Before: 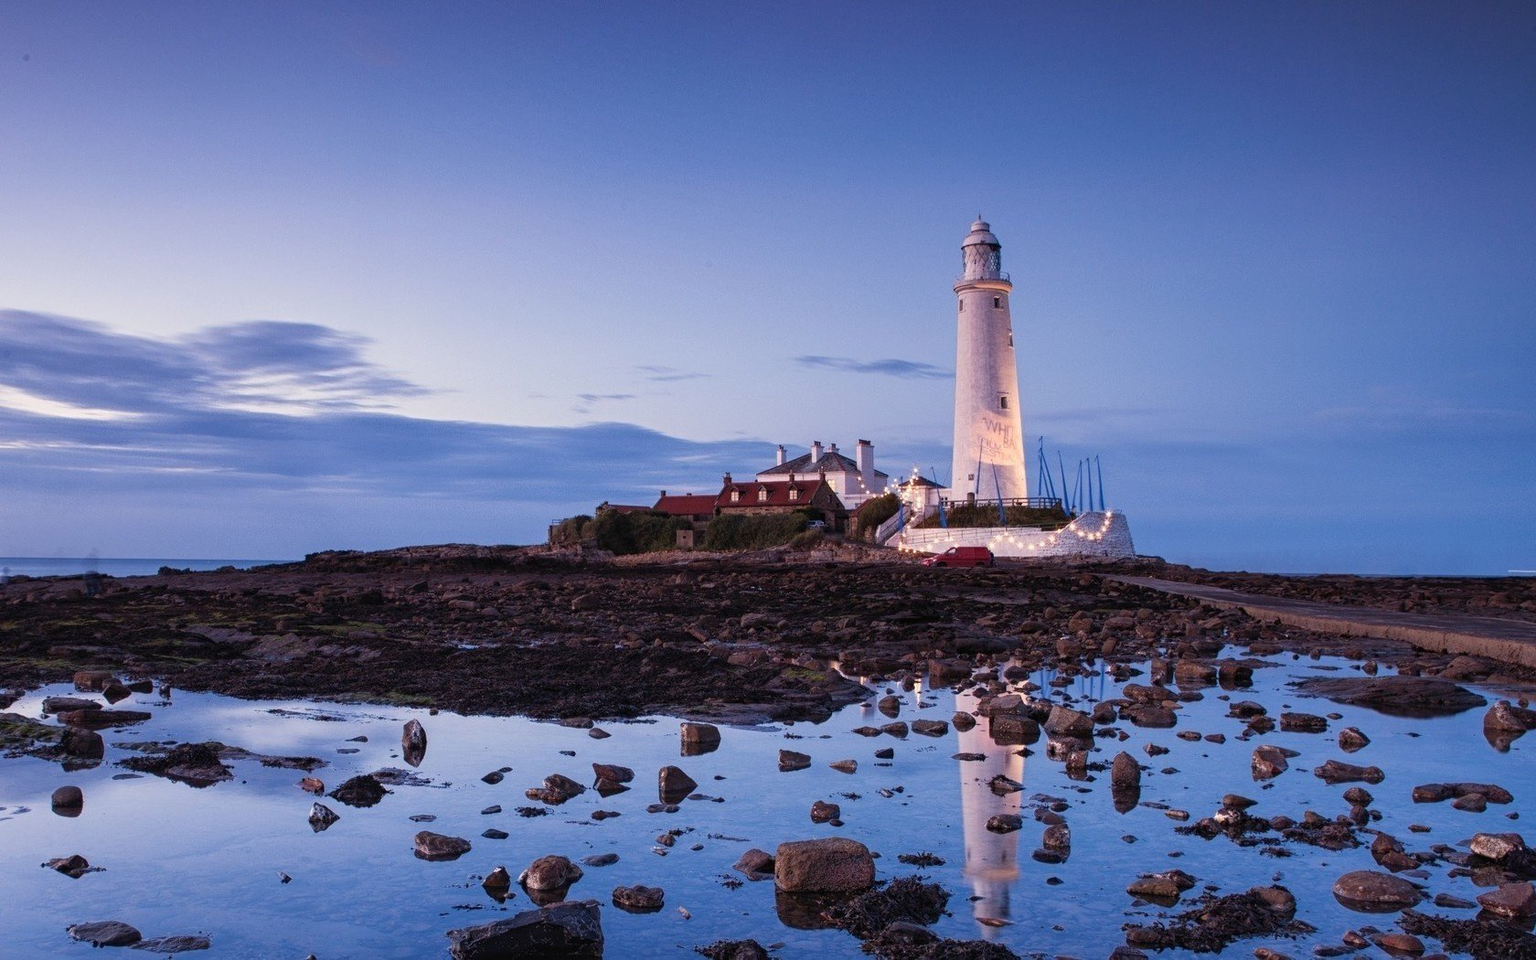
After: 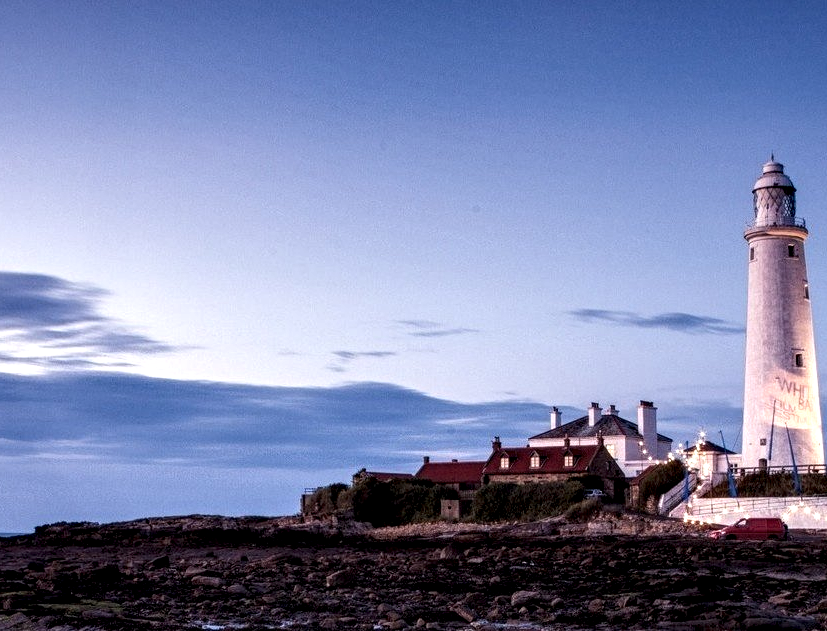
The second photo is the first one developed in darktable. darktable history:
crop: left 17.835%, top 7.675%, right 32.881%, bottom 32.213%
local contrast: highlights 80%, shadows 57%, detail 175%, midtone range 0.602
